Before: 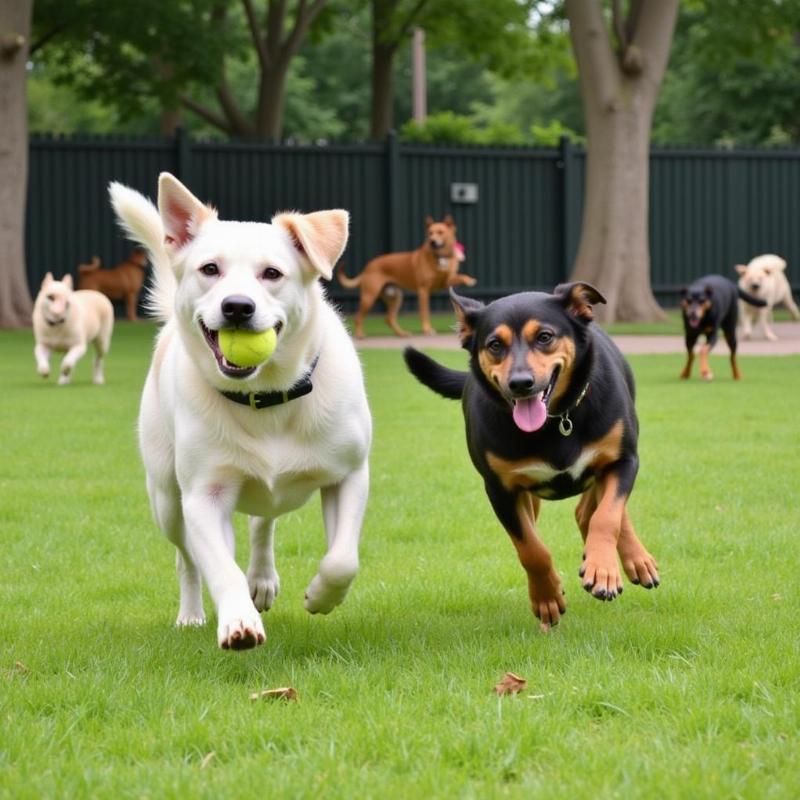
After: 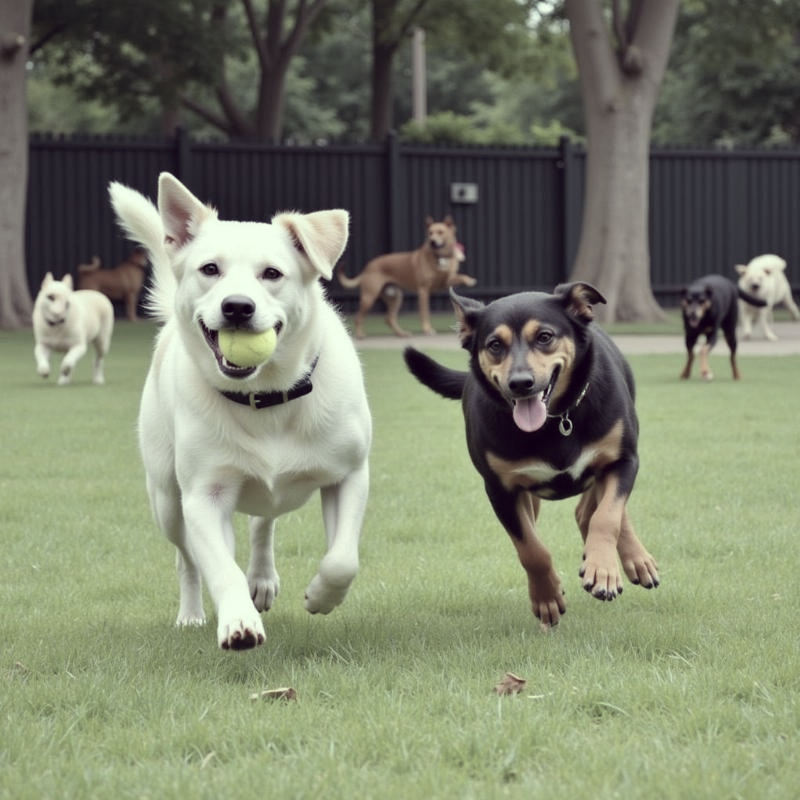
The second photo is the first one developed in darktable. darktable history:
color correction: highlights a* -20.28, highlights b* 20.9, shadows a* 19.84, shadows b* -20.73, saturation 0.373
